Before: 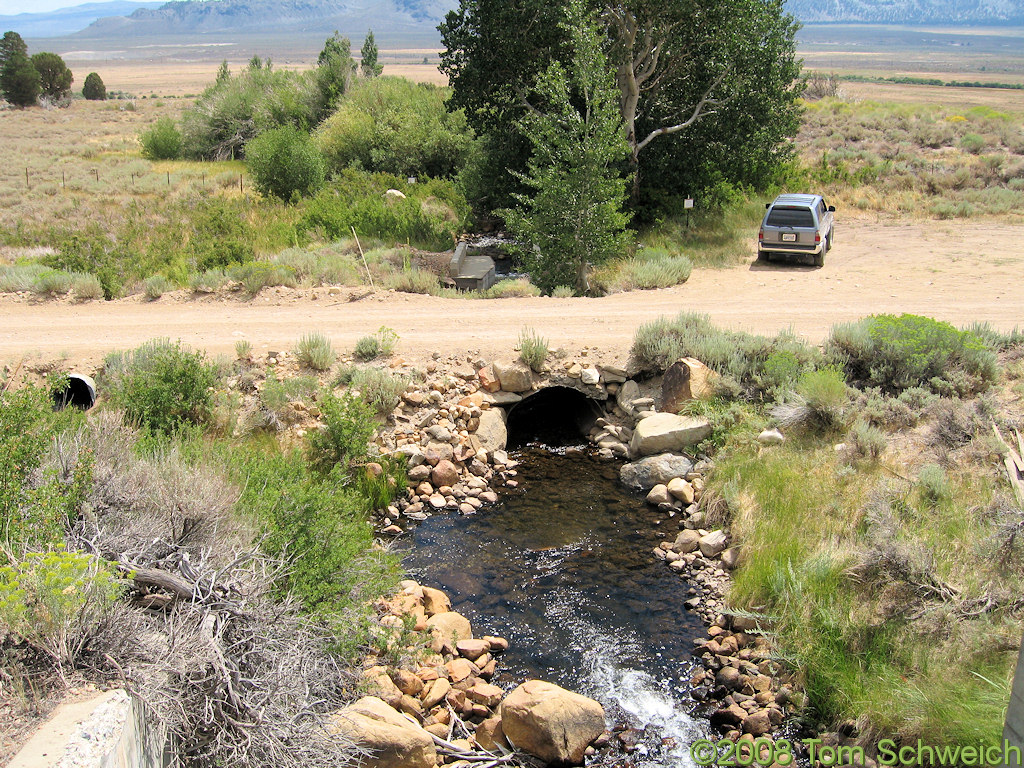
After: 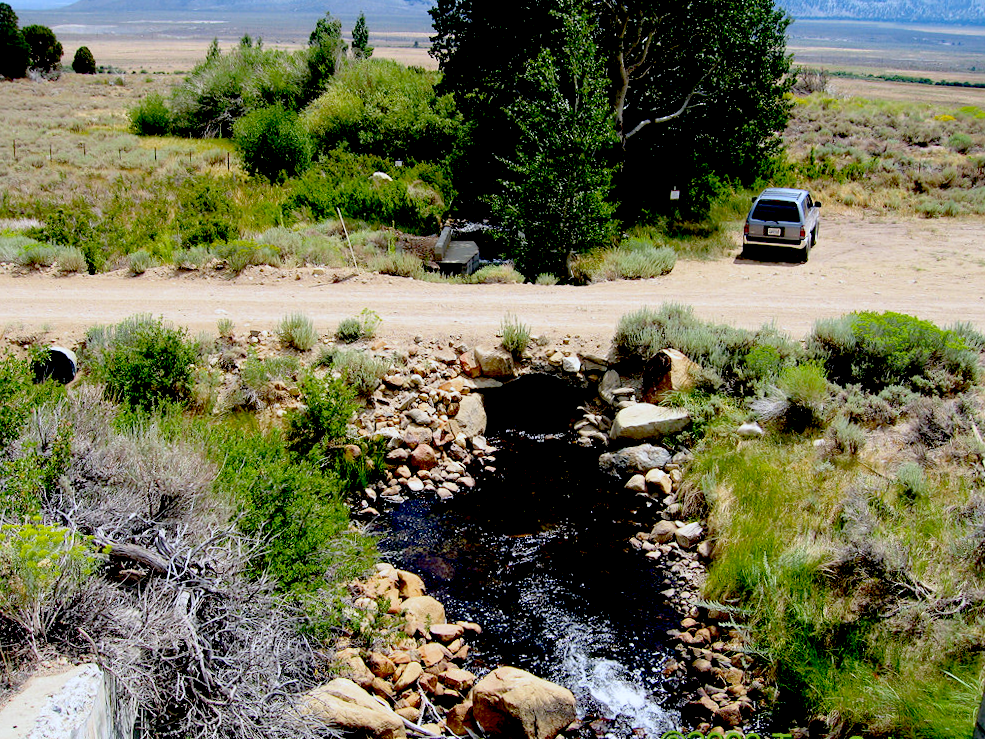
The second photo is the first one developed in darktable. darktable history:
white balance: red 0.954, blue 1.079
crop and rotate: angle -1.69°
exposure: black level correction 0.1, exposure -0.092 EV, compensate highlight preservation false
